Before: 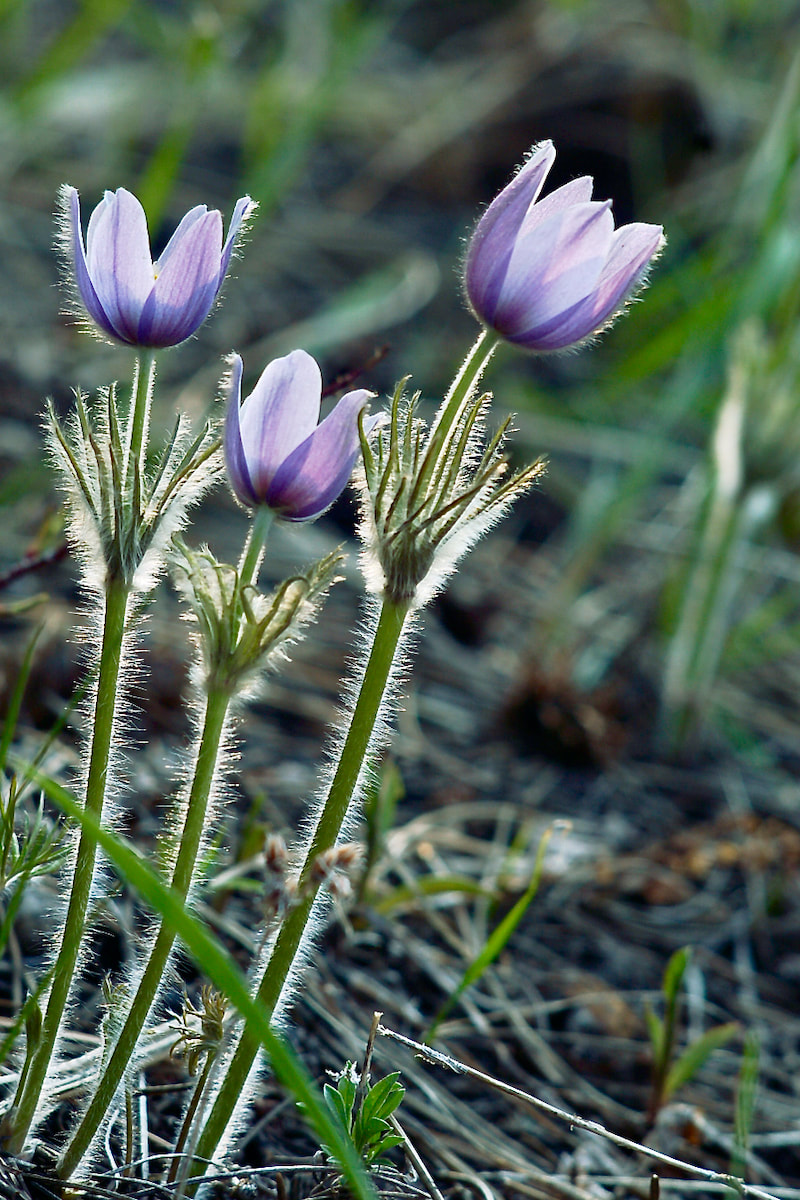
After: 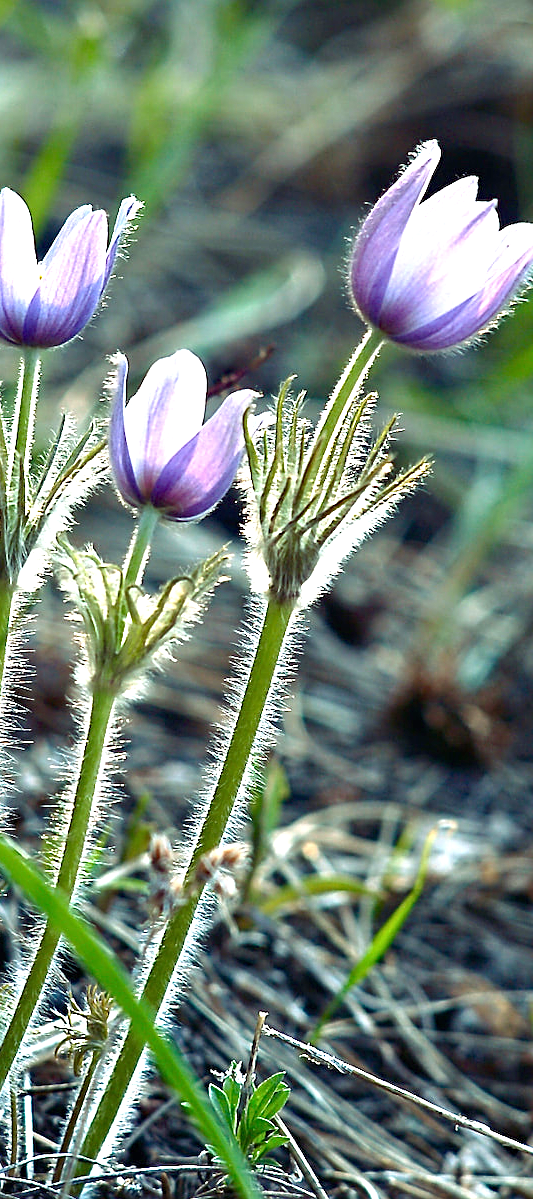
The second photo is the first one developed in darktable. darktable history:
crop and rotate: left 14.385%, right 18.948%
sharpen: on, module defaults
base curve: exposure shift 0, preserve colors none
exposure: black level correction 0, exposure 0.9 EV, compensate highlight preservation false
